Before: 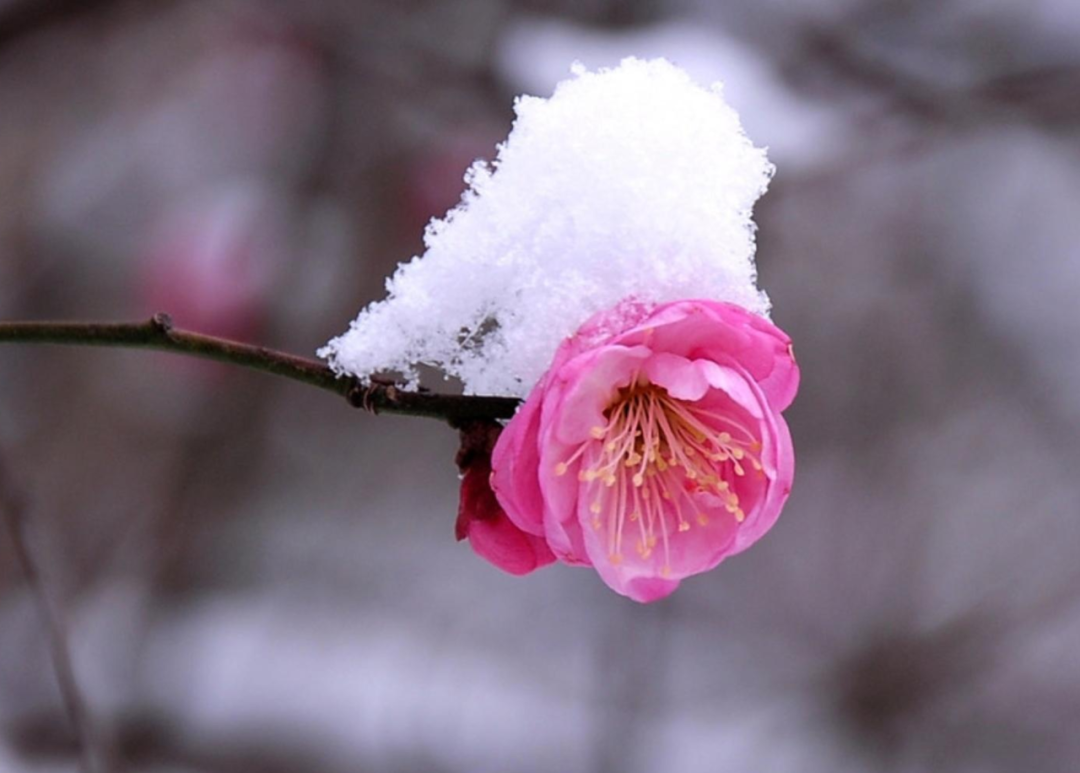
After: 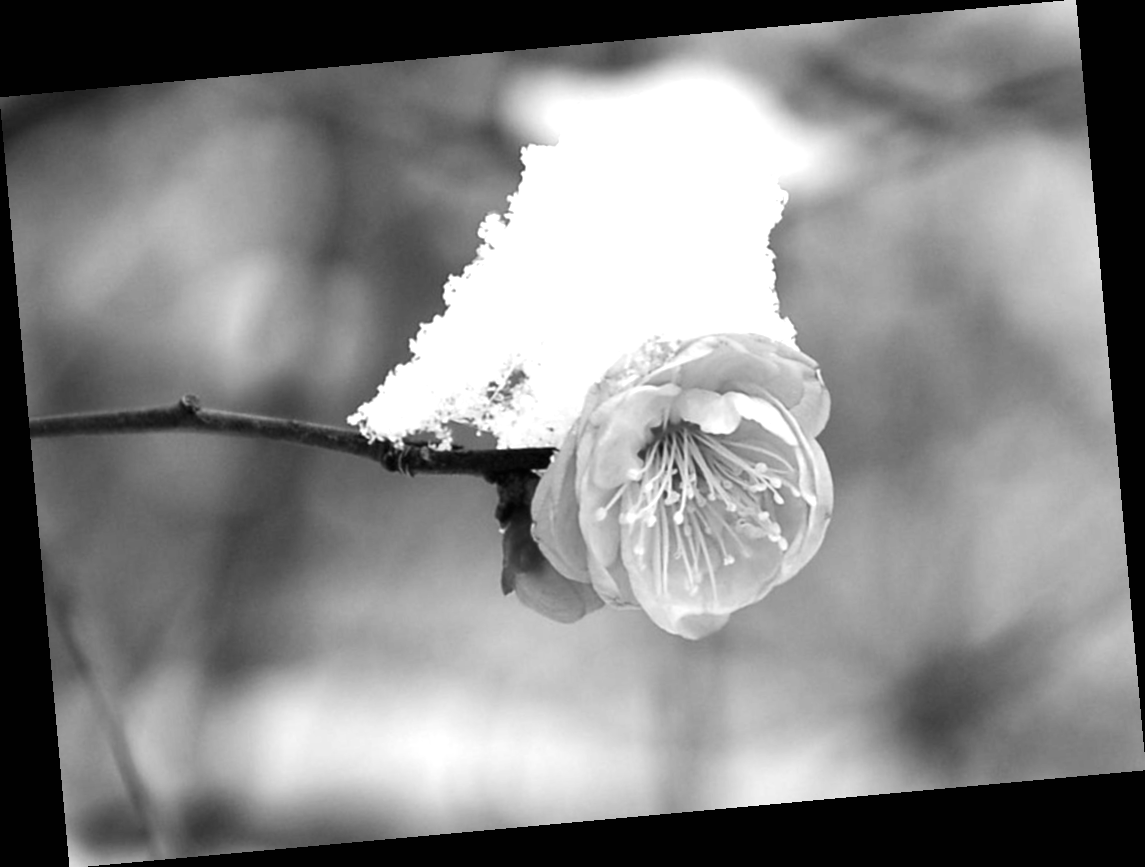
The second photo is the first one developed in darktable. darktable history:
exposure: black level correction 0, exposure 1.1 EV, compensate exposure bias true, compensate highlight preservation false
contrast brightness saturation: contrast 0.09, saturation 0.28
monochrome: a 32, b 64, size 2.3
rotate and perspective: rotation -5.2°, automatic cropping off
